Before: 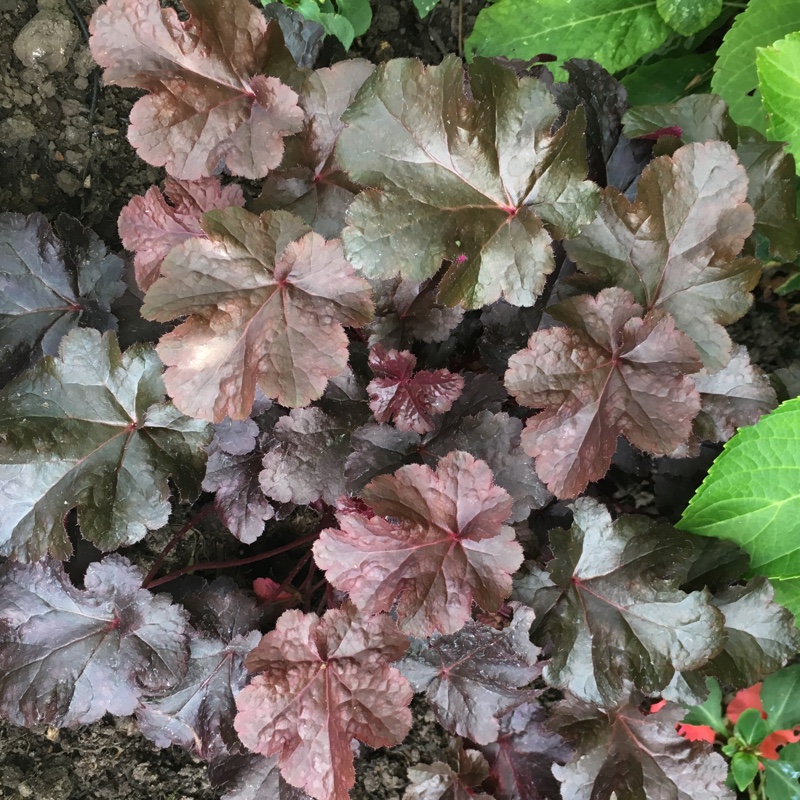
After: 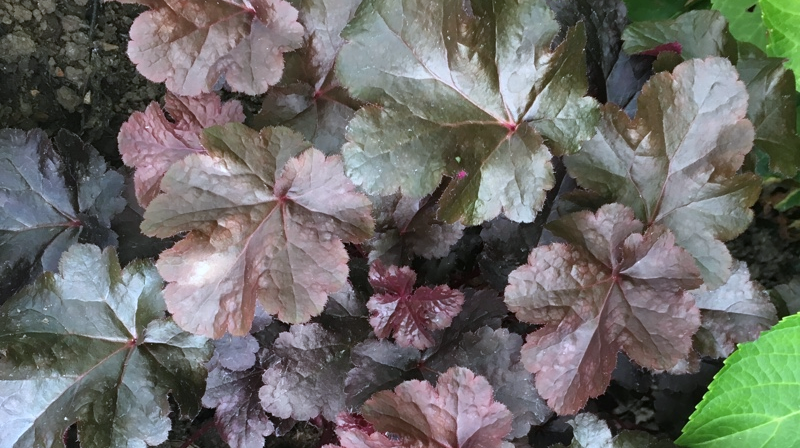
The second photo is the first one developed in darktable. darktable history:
crop and rotate: top 10.605%, bottom 33.274%
white balance: red 0.954, blue 1.079
